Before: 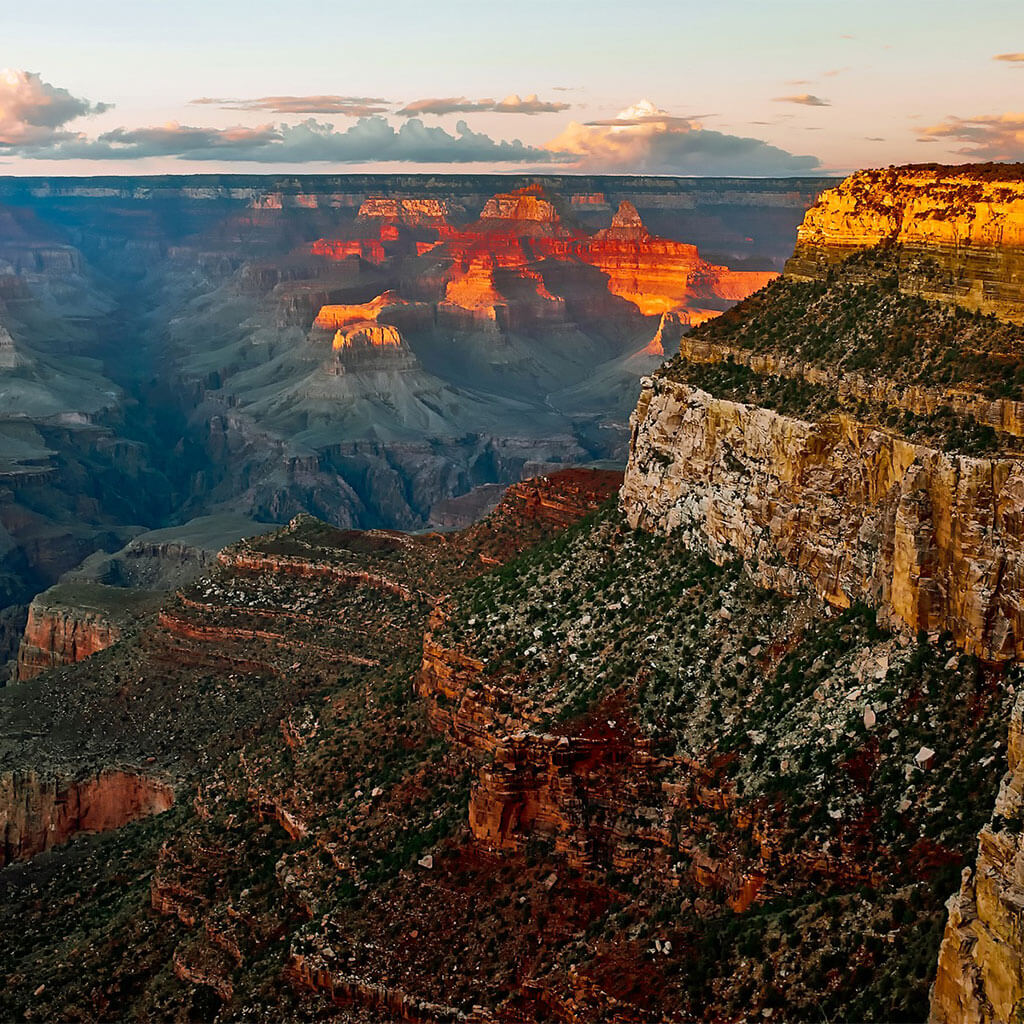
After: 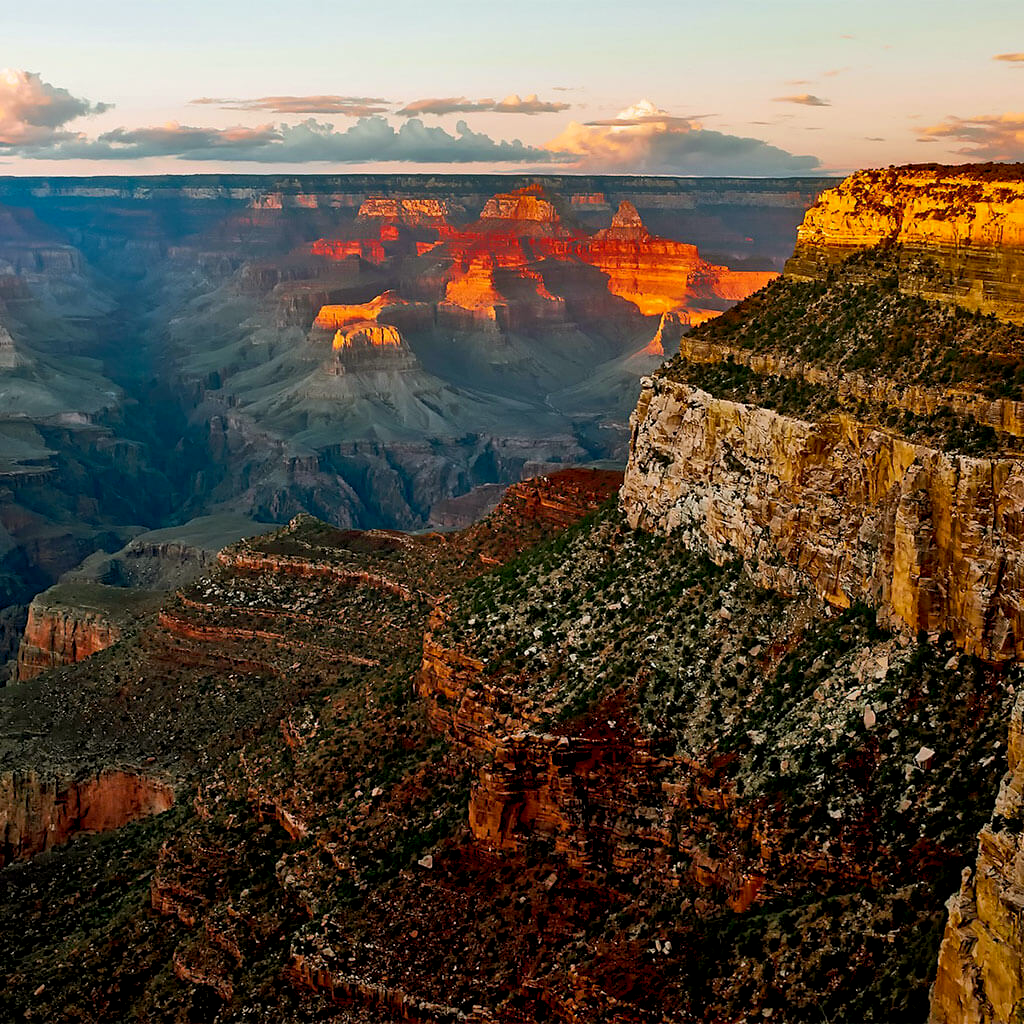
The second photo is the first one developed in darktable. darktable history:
color balance rgb: power › chroma 0.688%, power › hue 60°, global offset › luminance -0.514%, perceptual saturation grading › global saturation 0.639%, global vibrance 20%
